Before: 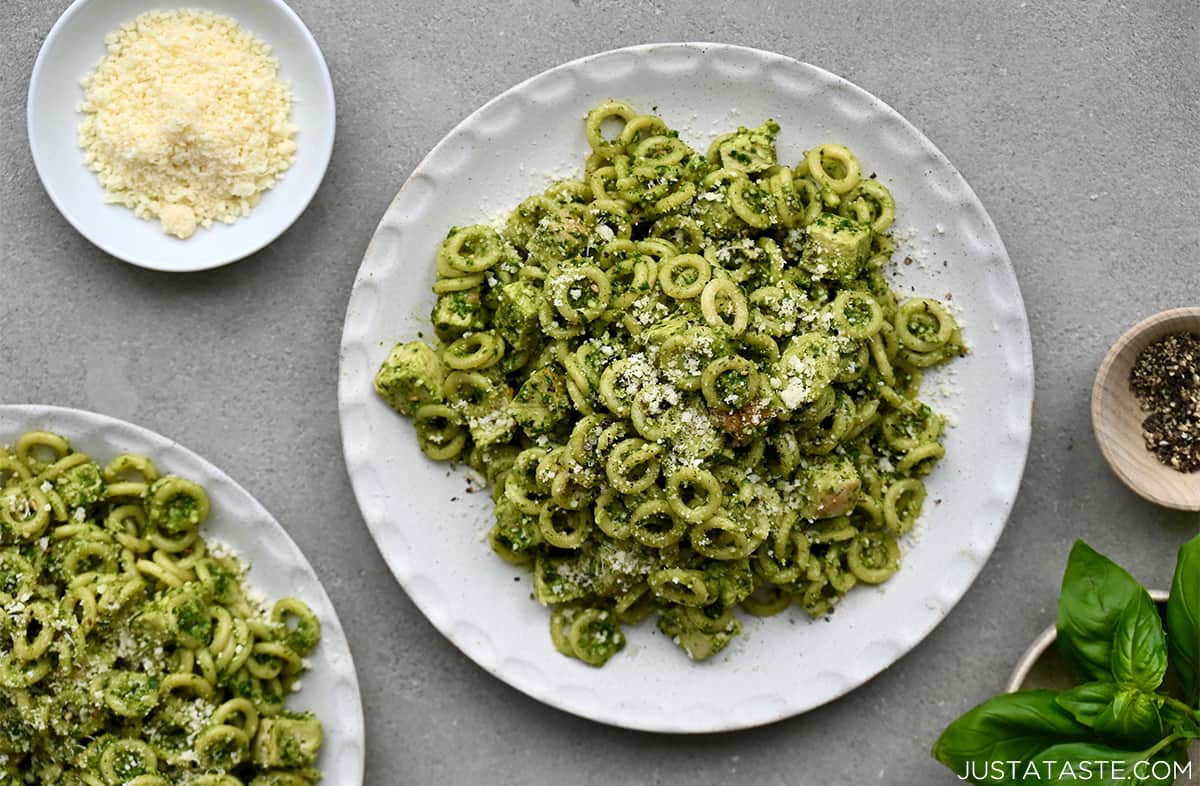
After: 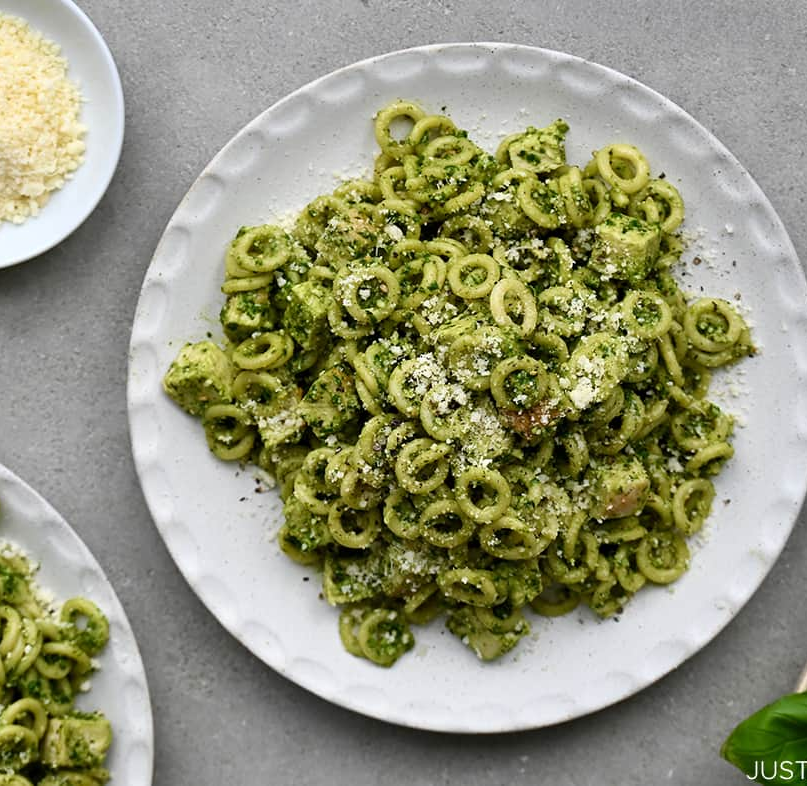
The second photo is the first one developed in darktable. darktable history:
crop and rotate: left 17.635%, right 15.103%
